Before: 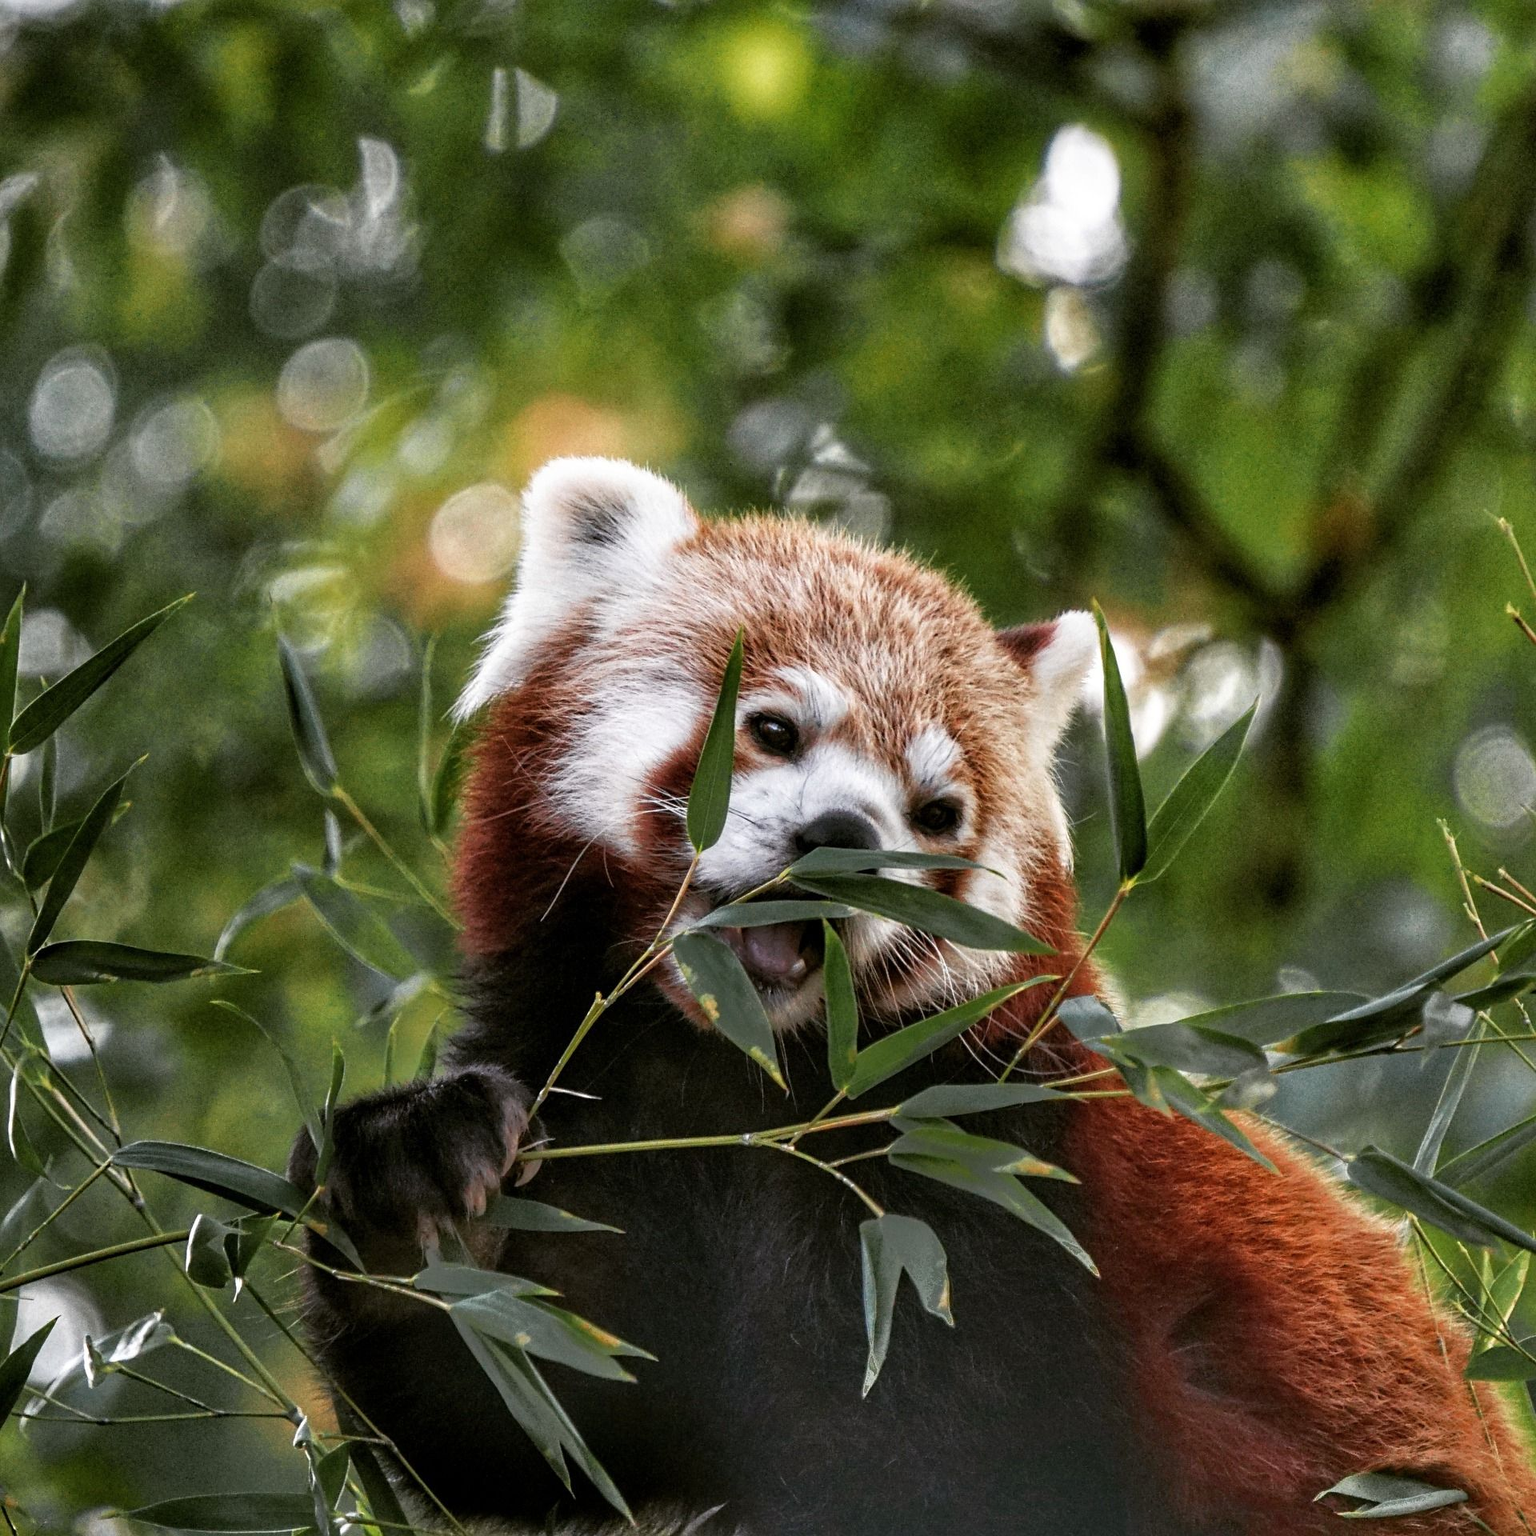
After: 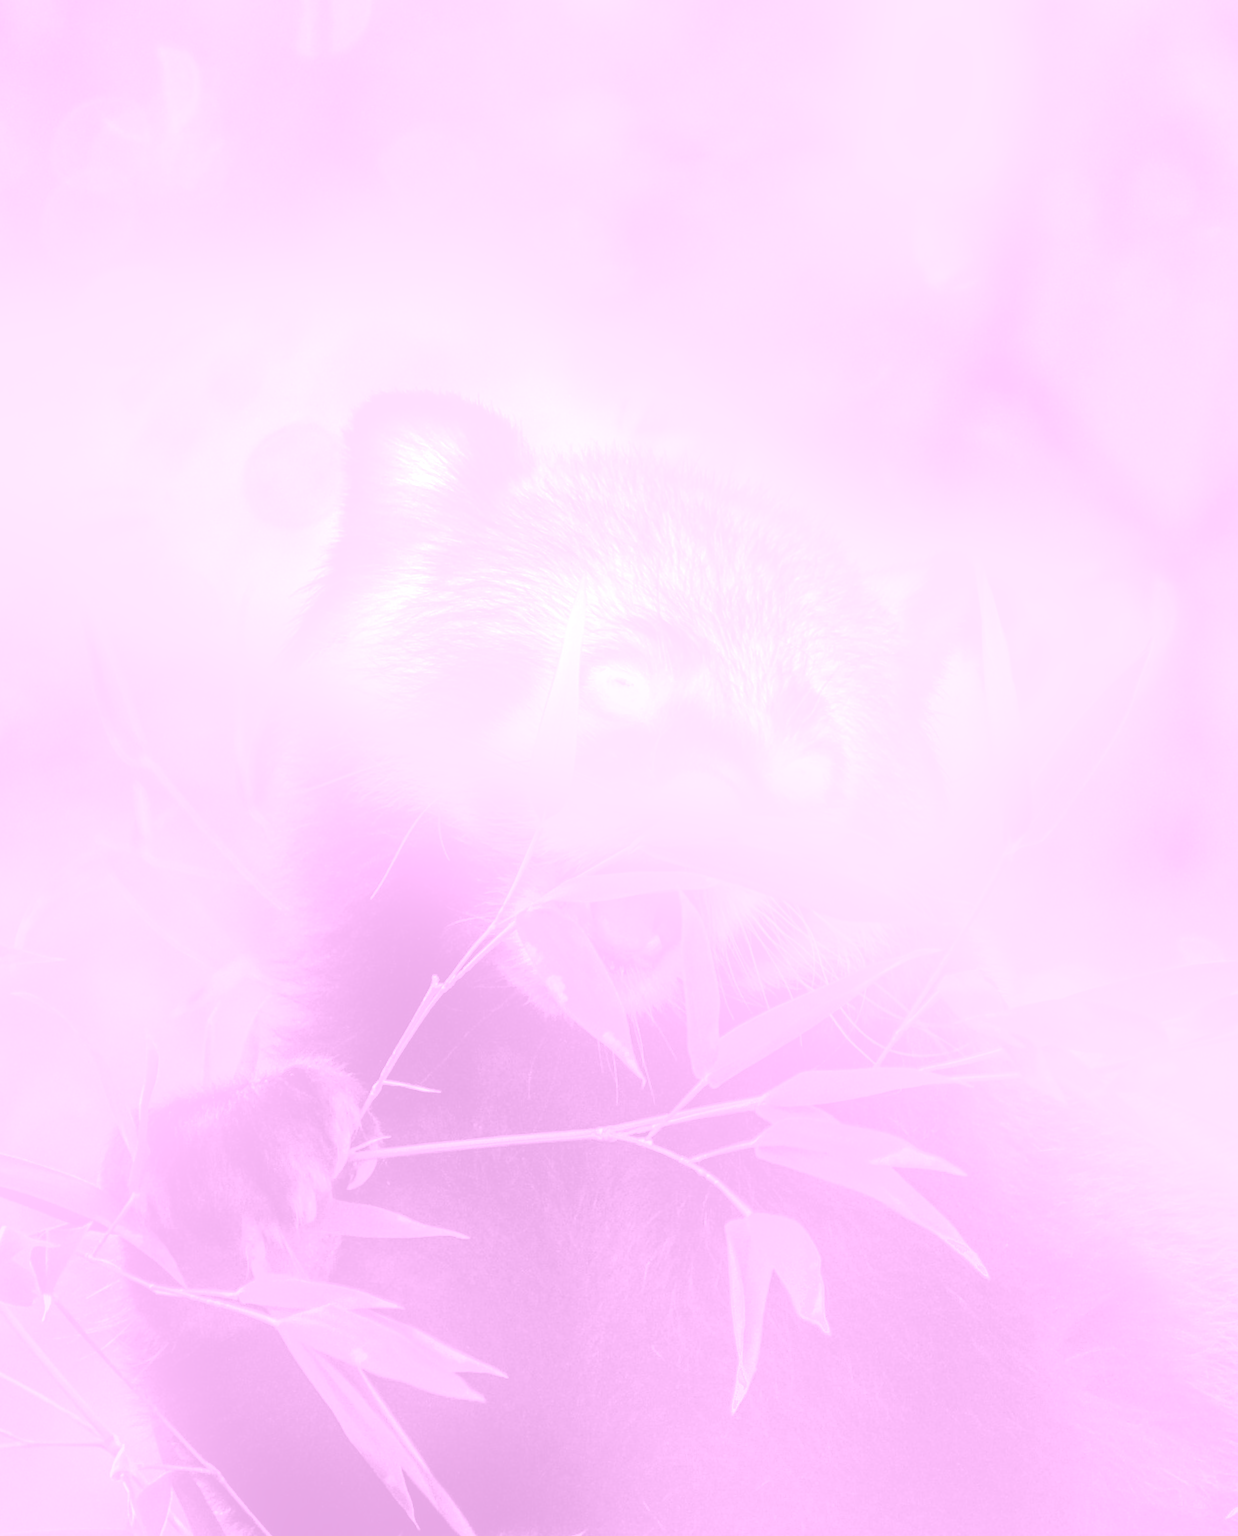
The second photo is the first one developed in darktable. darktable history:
rotate and perspective: rotation -1°, crop left 0.011, crop right 0.989, crop top 0.025, crop bottom 0.975
colorize: hue 331.2°, saturation 75%, source mix 30.28%, lightness 70.52%, version 1
bloom: size 25%, threshold 5%, strength 90%
crop and rotate: left 13.15%, top 5.251%, right 12.609%
local contrast: on, module defaults
tone equalizer: -8 EV 0.06 EV, smoothing diameter 25%, edges refinement/feathering 10, preserve details guided filter
exposure: black level correction 0, exposure 0.5 EV, compensate highlight preservation false
